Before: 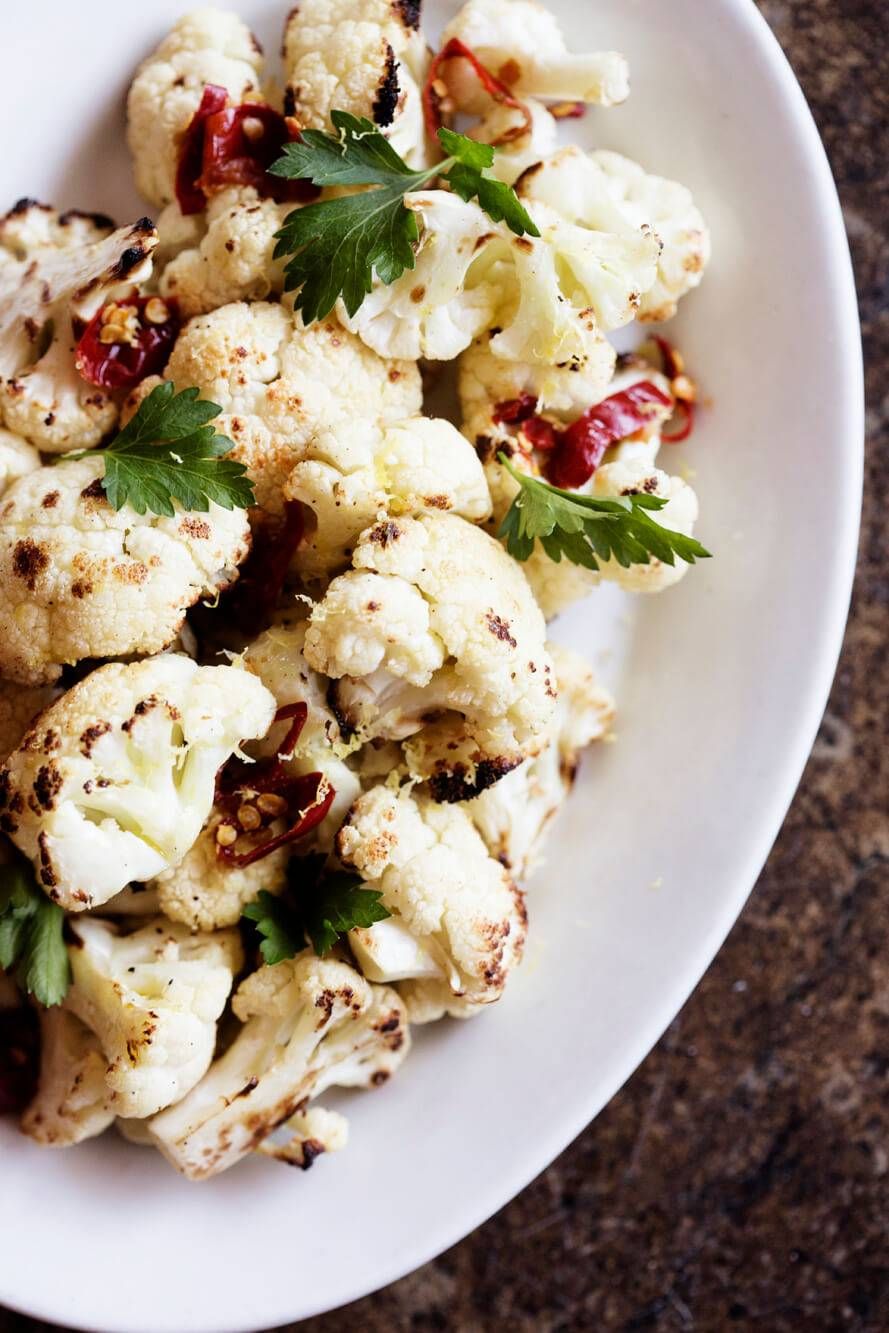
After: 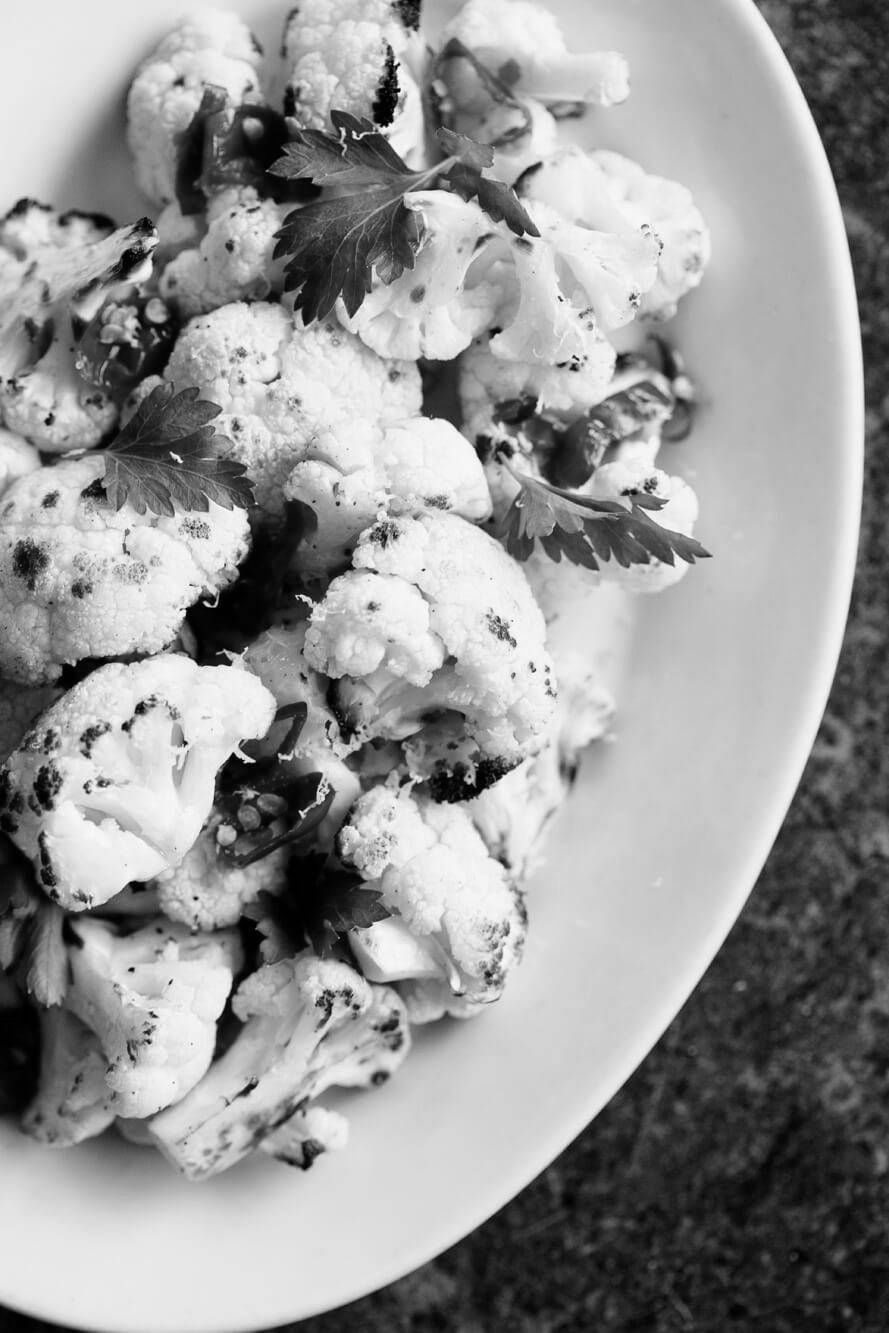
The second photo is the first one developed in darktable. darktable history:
color correction: saturation 0.85
monochrome: a 32, b 64, size 2.3
